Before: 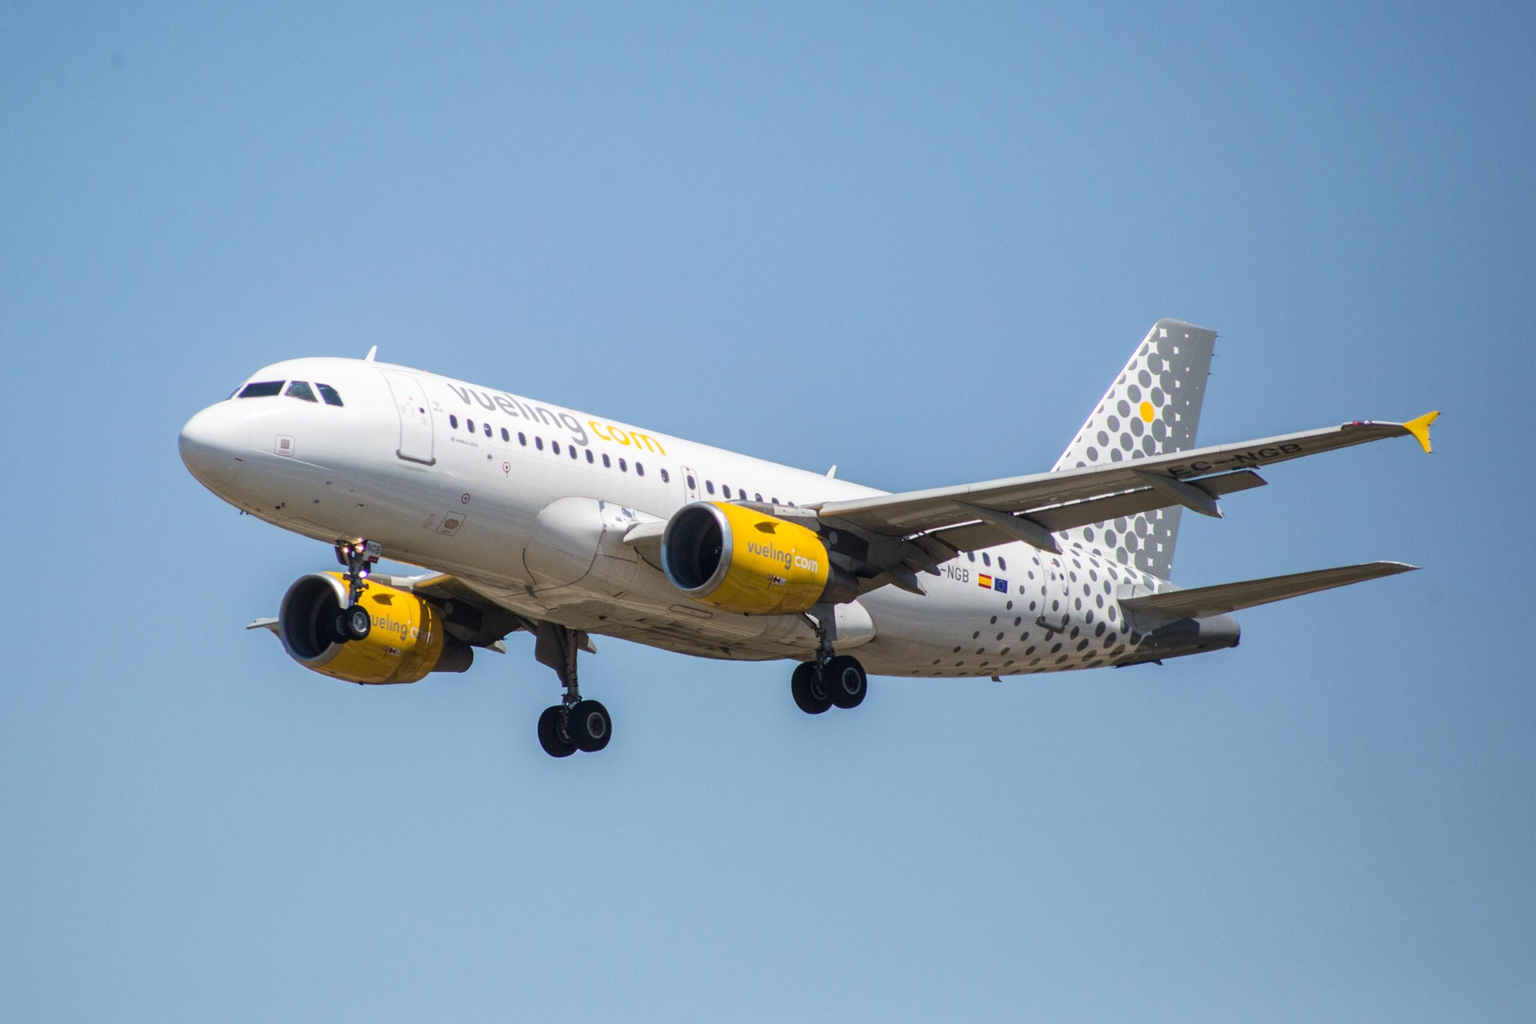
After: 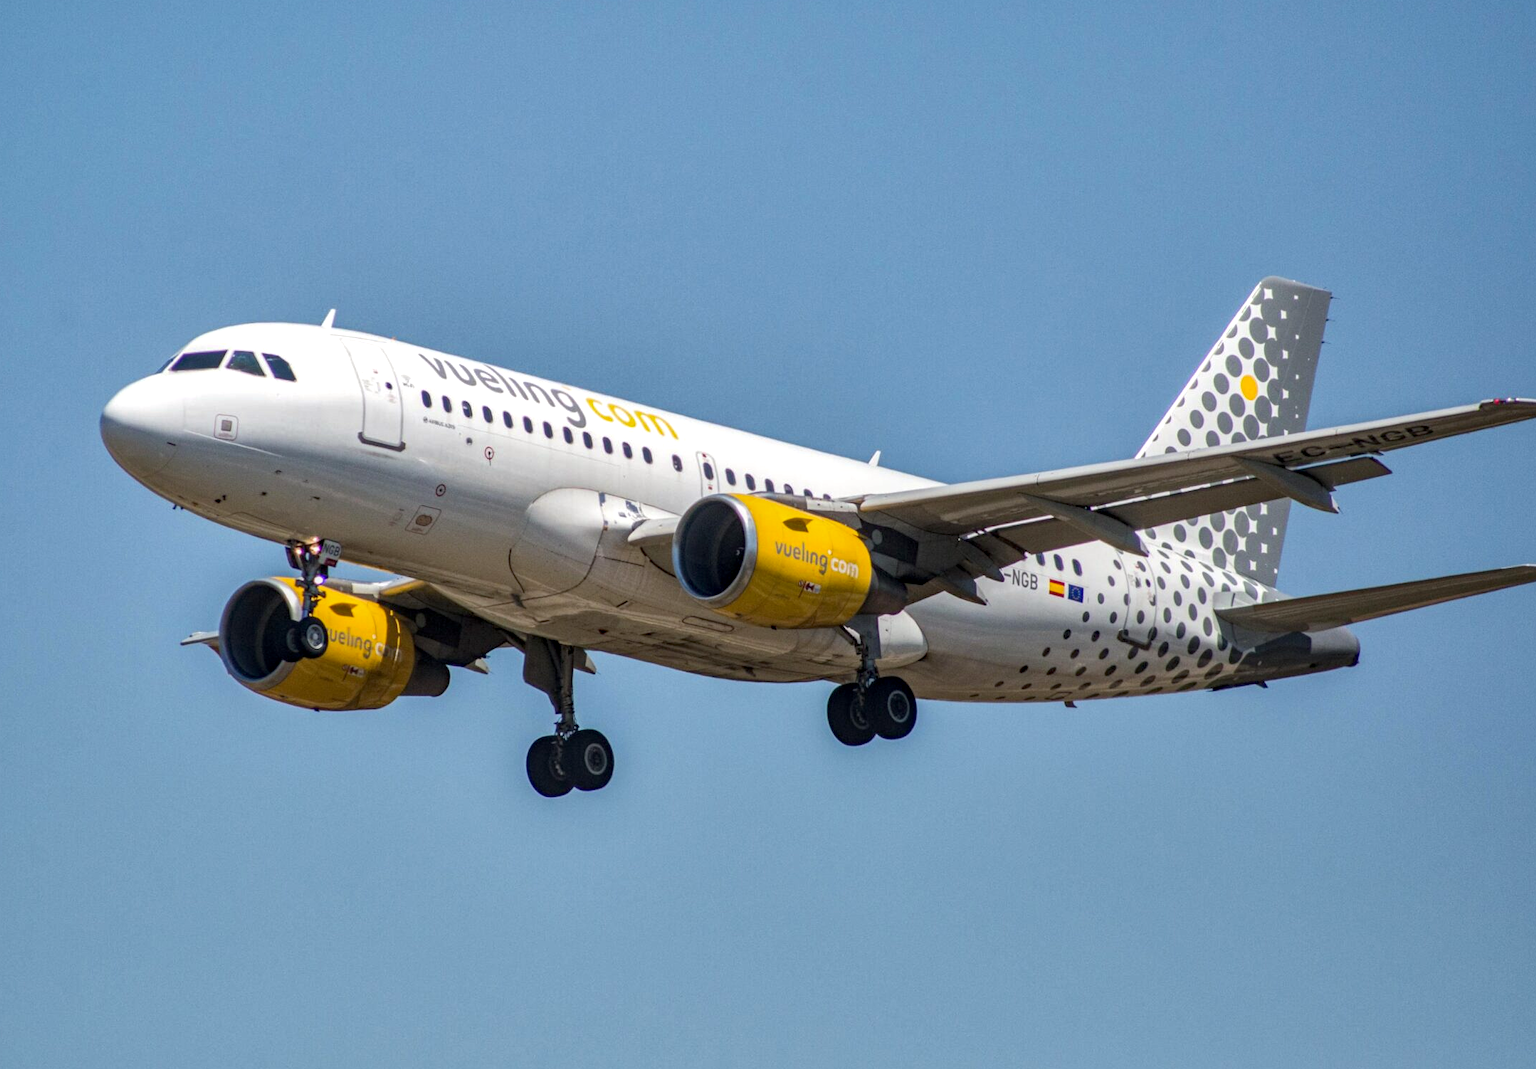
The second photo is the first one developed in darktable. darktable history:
haze removal: compatibility mode true, adaptive false
shadows and highlights: shadows 39.57, highlights -55.21, low approximation 0.01, soften with gaussian
local contrast: on, module defaults
crop: left 6.147%, top 8.381%, right 9.538%, bottom 3.537%
